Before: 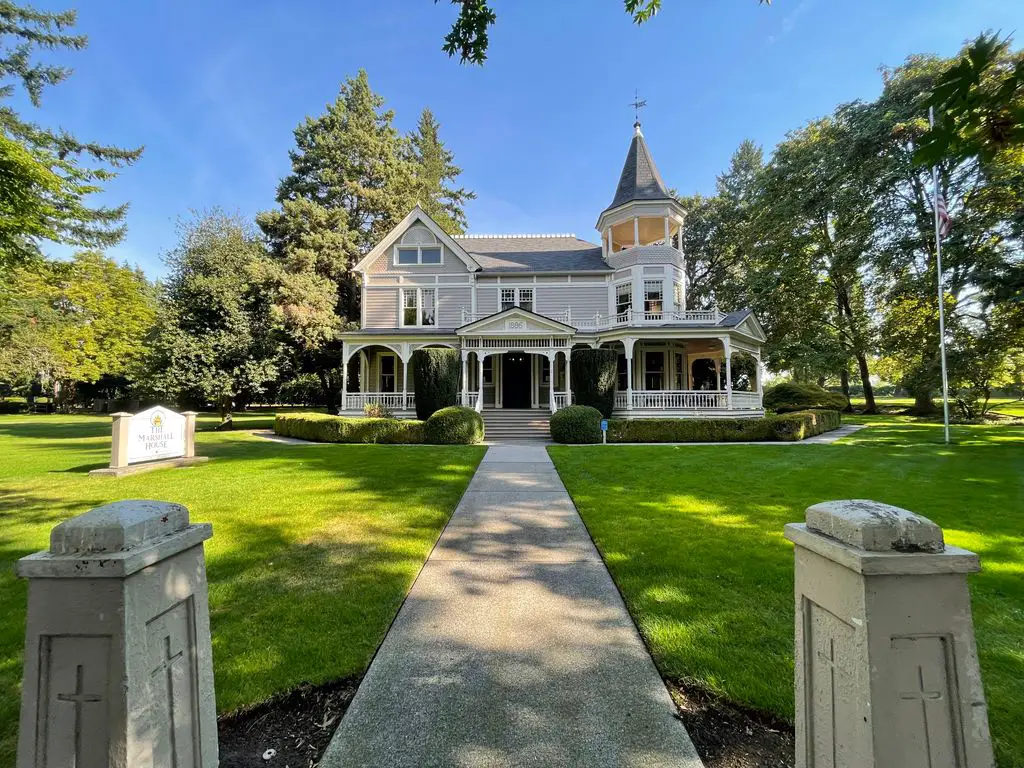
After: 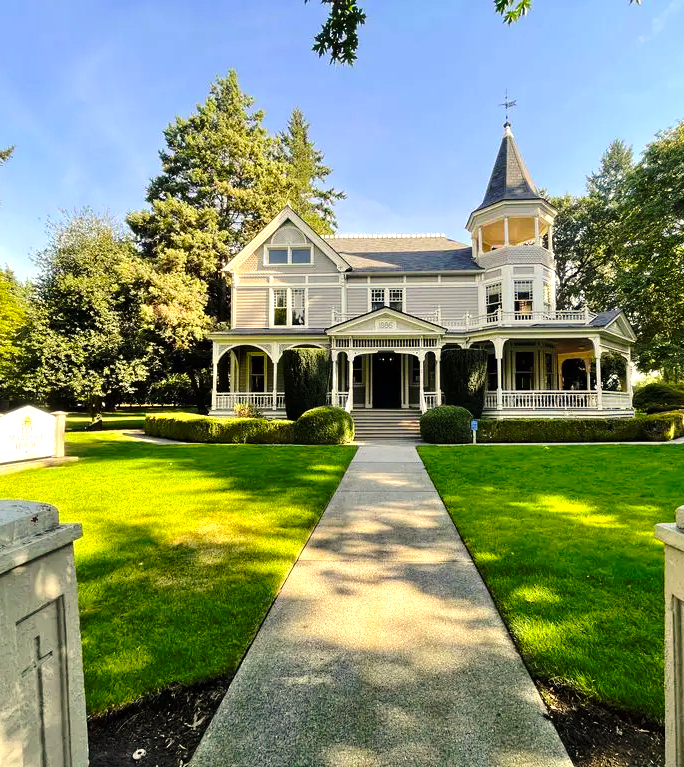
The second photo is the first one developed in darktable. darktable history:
crop and rotate: left 12.741%, right 20.408%
exposure: black level correction 0, exposure 0.589 EV, compensate exposure bias true, compensate highlight preservation false
base curve: curves: ch0 [(0, 0) (0.073, 0.04) (0.157, 0.139) (0.492, 0.492) (0.758, 0.758) (1, 1)], preserve colors none
color correction: highlights a* 1.41, highlights b* 17.37
